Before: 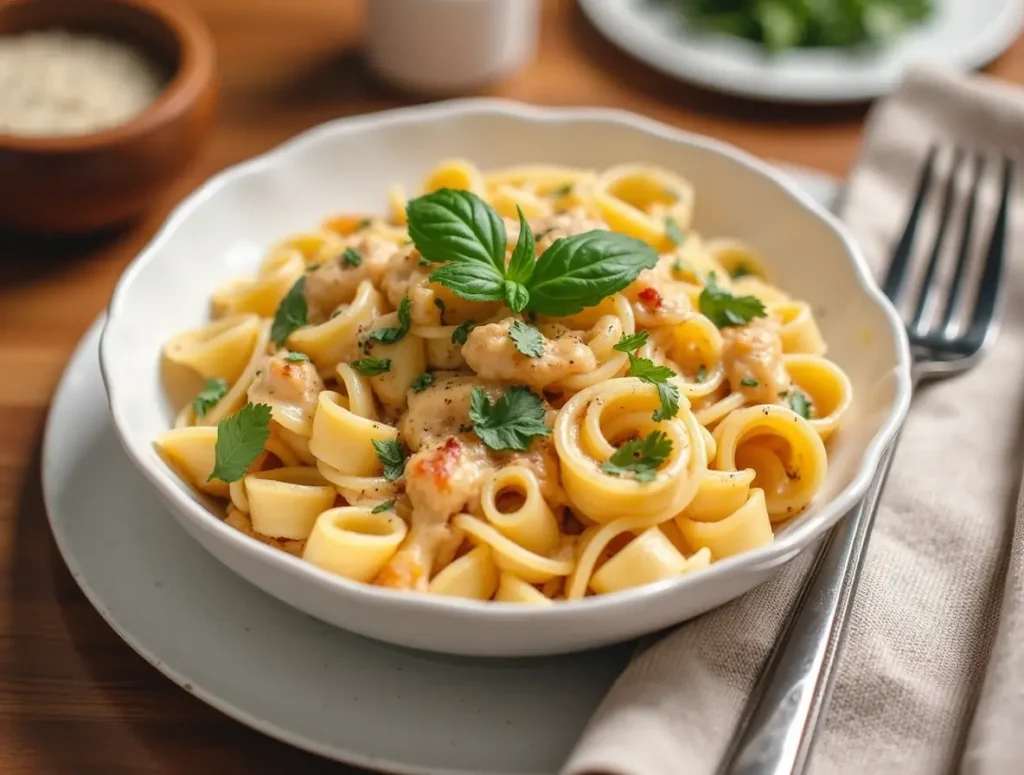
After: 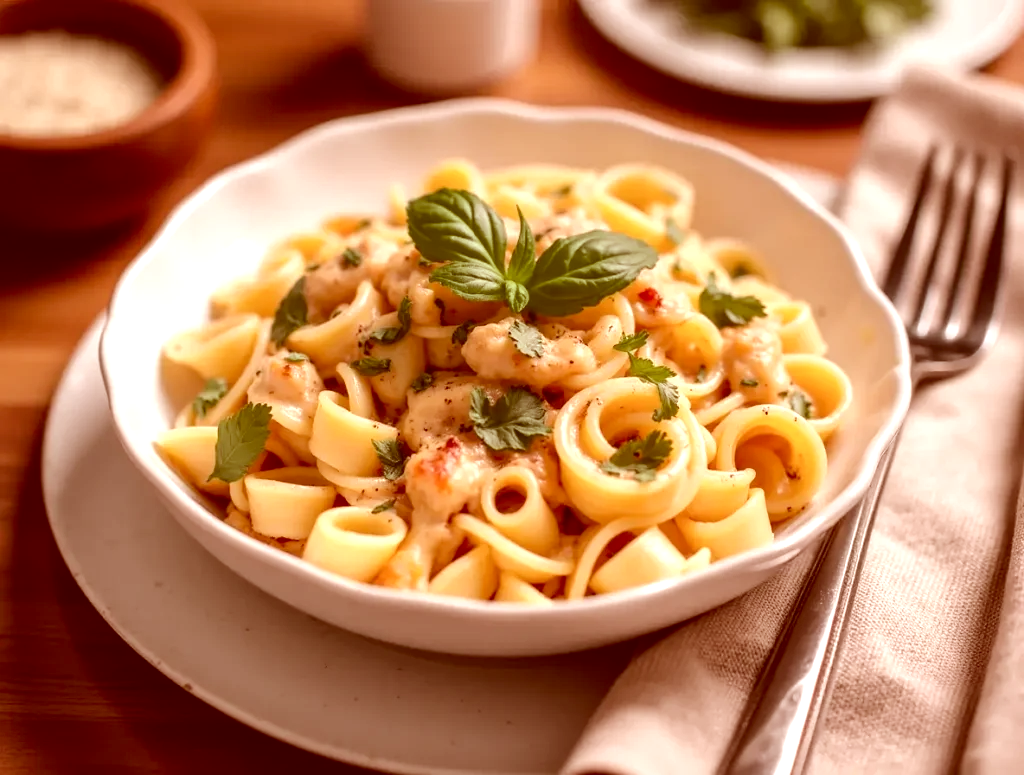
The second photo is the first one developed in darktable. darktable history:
color correction: highlights a* 9.03, highlights b* 8.71, shadows a* 40, shadows b* 40, saturation 0.8
tone equalizer: -8 EV -0.417 EV, -7 EV -0.389 EV, -6 EV -0.333 EV, -5 EV -0.222 EV, -3 EV 0.222 EV, -2 EV 0.333 EV, -1 EV 0.389 EV, +0 EV 0.417 EV, edges refinement/feathering 500, mask exposure compensation -1.25 EV, preserve details no
